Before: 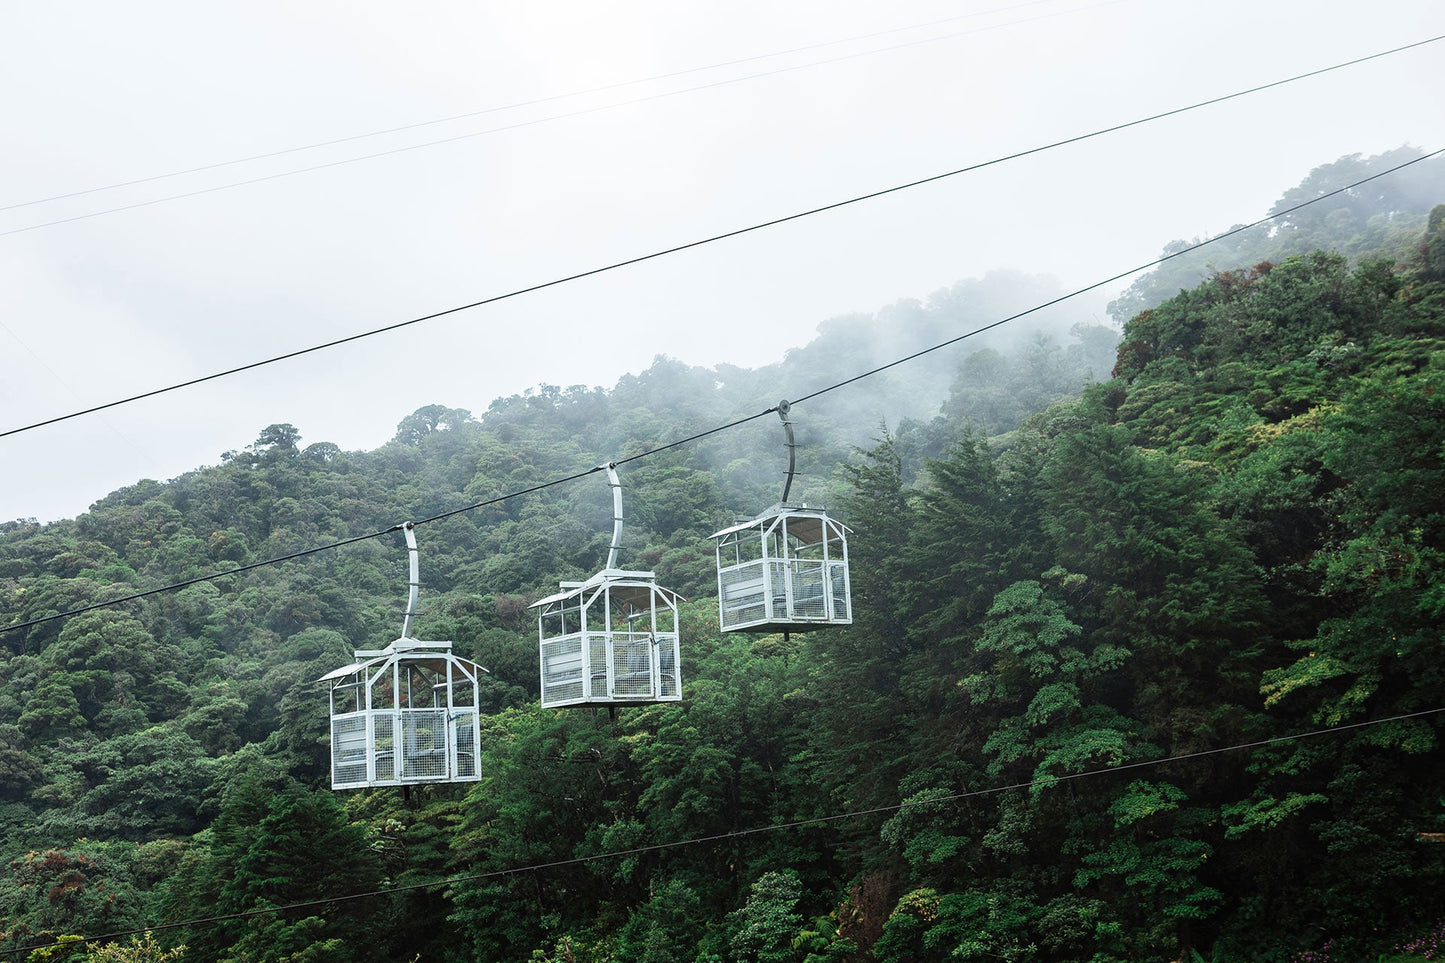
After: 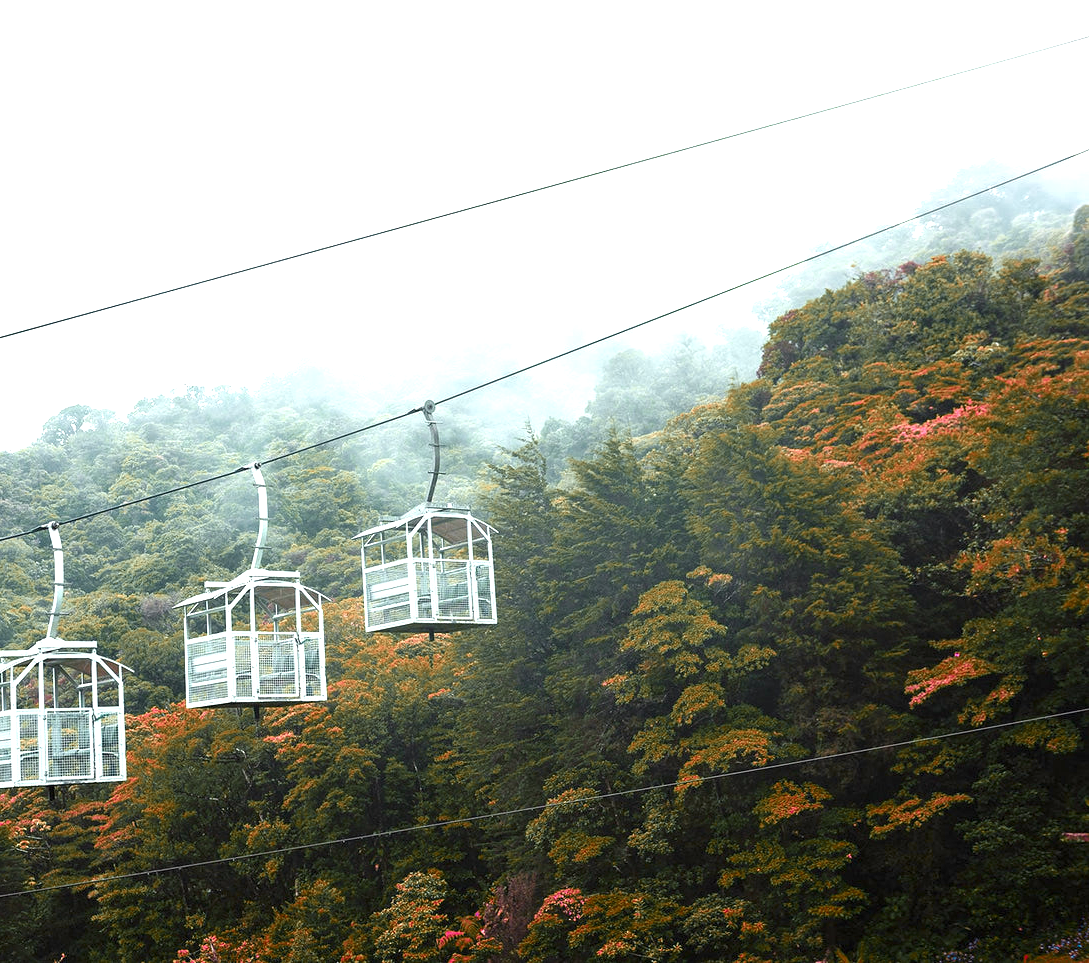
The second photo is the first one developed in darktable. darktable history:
crop and rotate: left 24.6%
color zones: curves: ch0 [(0.826, 0.353)]; ch1 [(0.242, 0.647) (0.889, 0.342)]; ch2 [(0.246, 0.089) (0.969, 0.068)]
exposure: exposure 1.16 EV, compensate exposure bias true, compensate highlight preservation false
